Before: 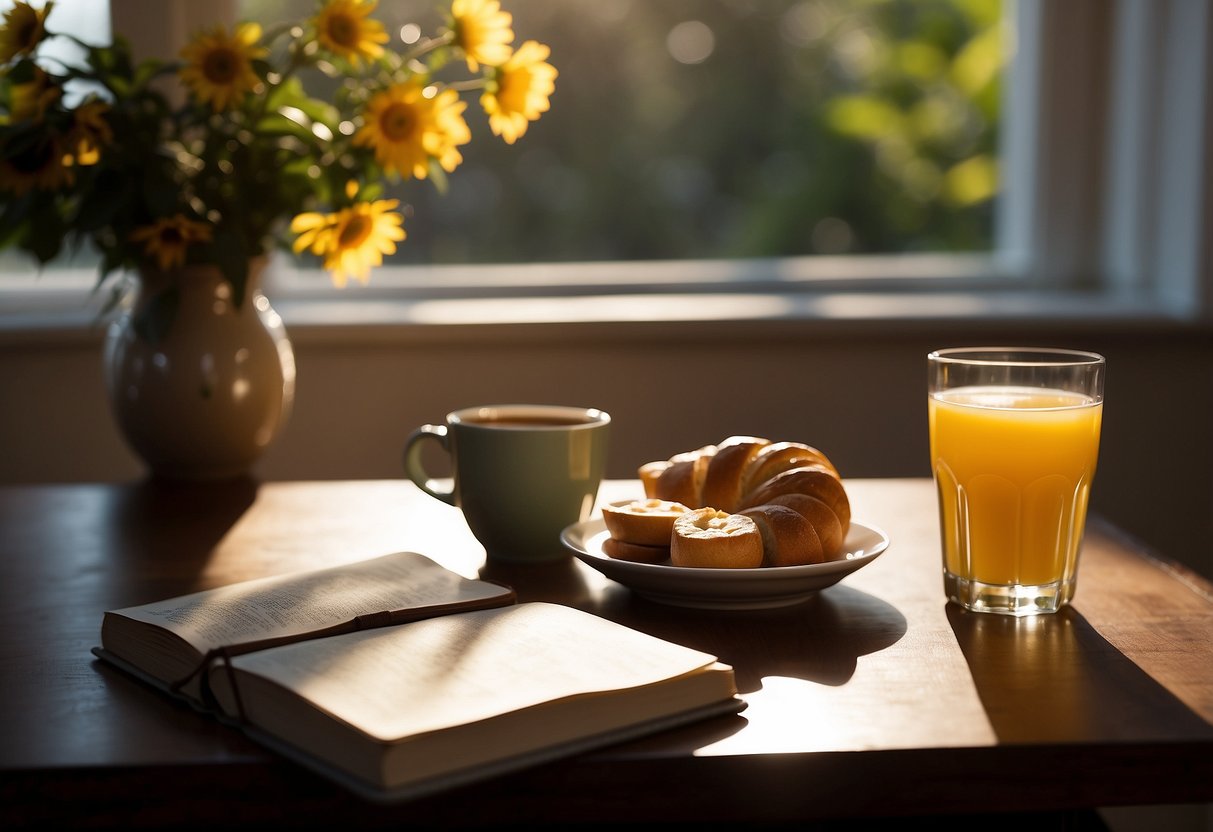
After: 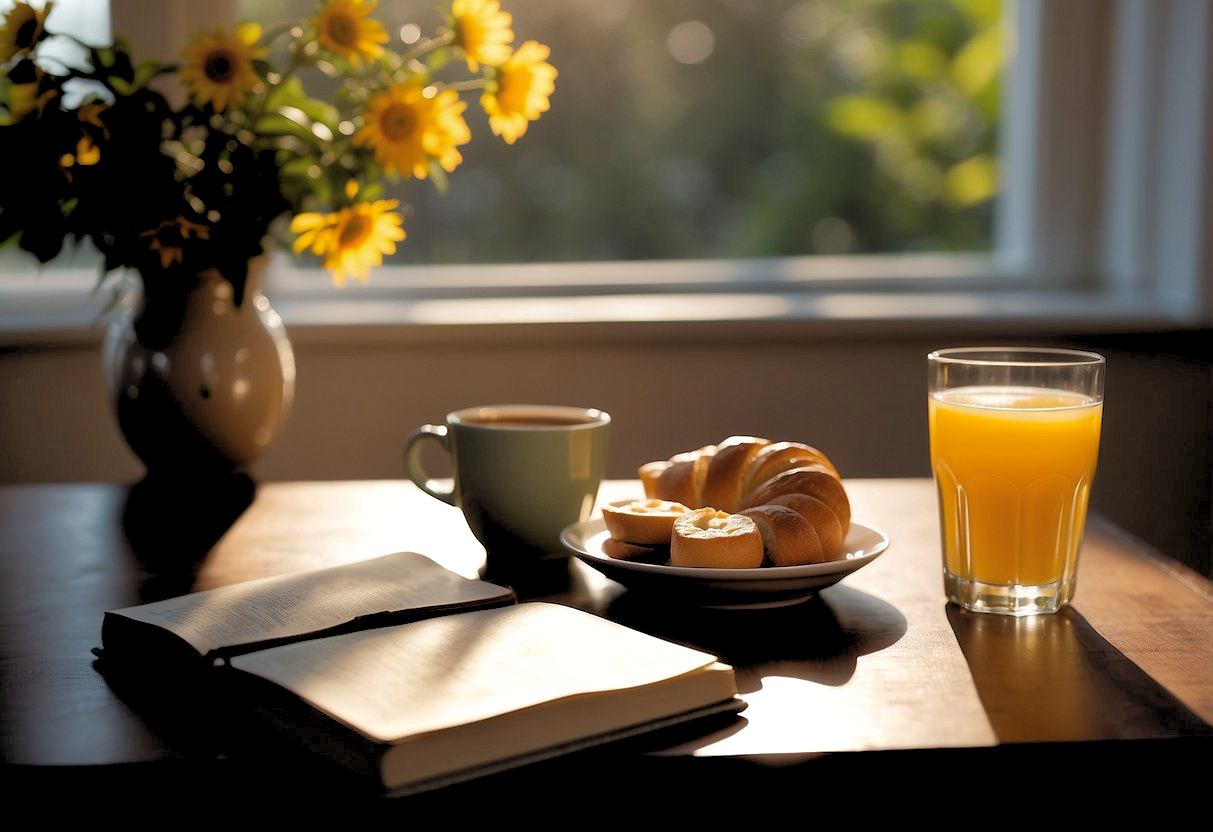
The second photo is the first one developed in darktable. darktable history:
shadows and highlights: on, module defaults
contrast equalizer: octaves 7, y [[0.6 ×6], [0.55 ×6], [0 ×6], [0 ×6], [0 ×6]], mix -0.3
rgb levels: levels [[0.013, 0.434, 0.89], [0, 0.5, 1], [0, 0.5, 1]]
